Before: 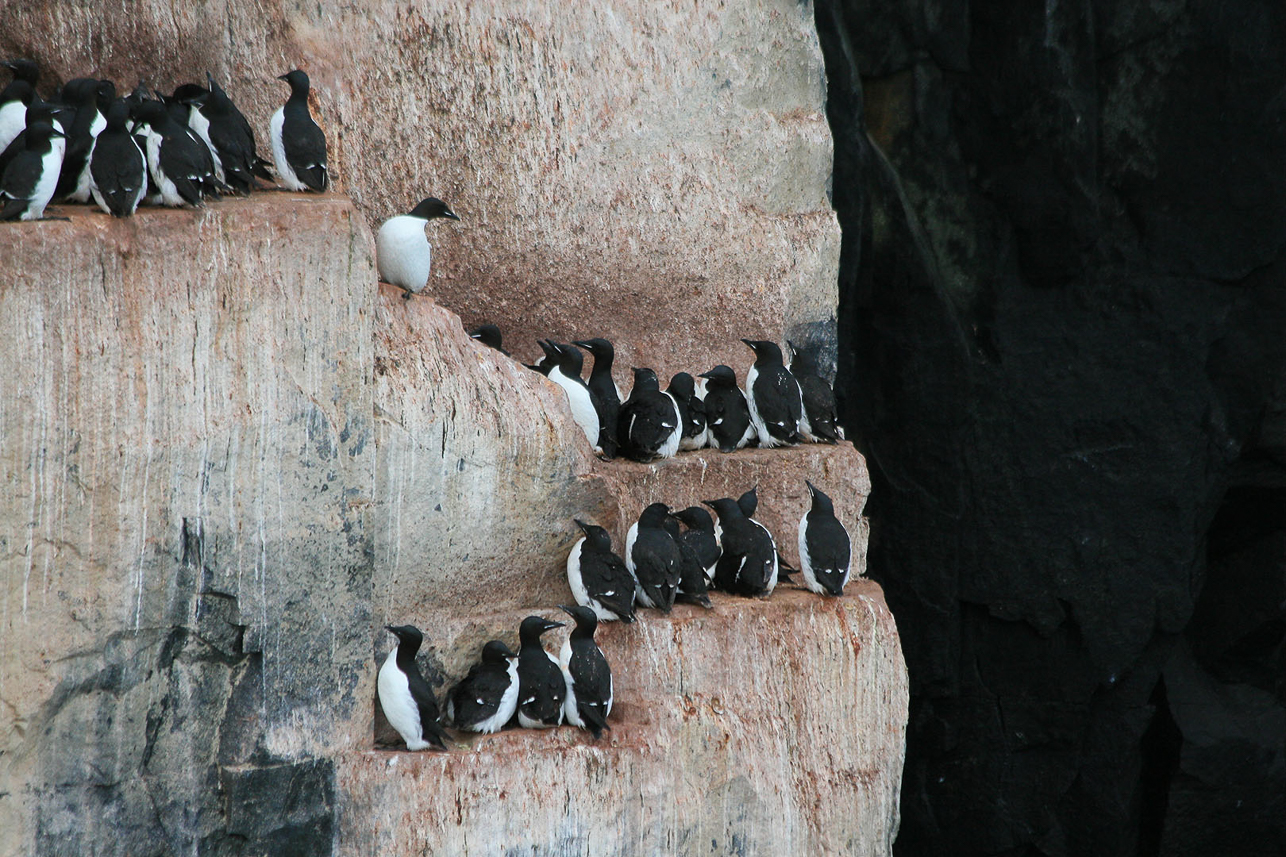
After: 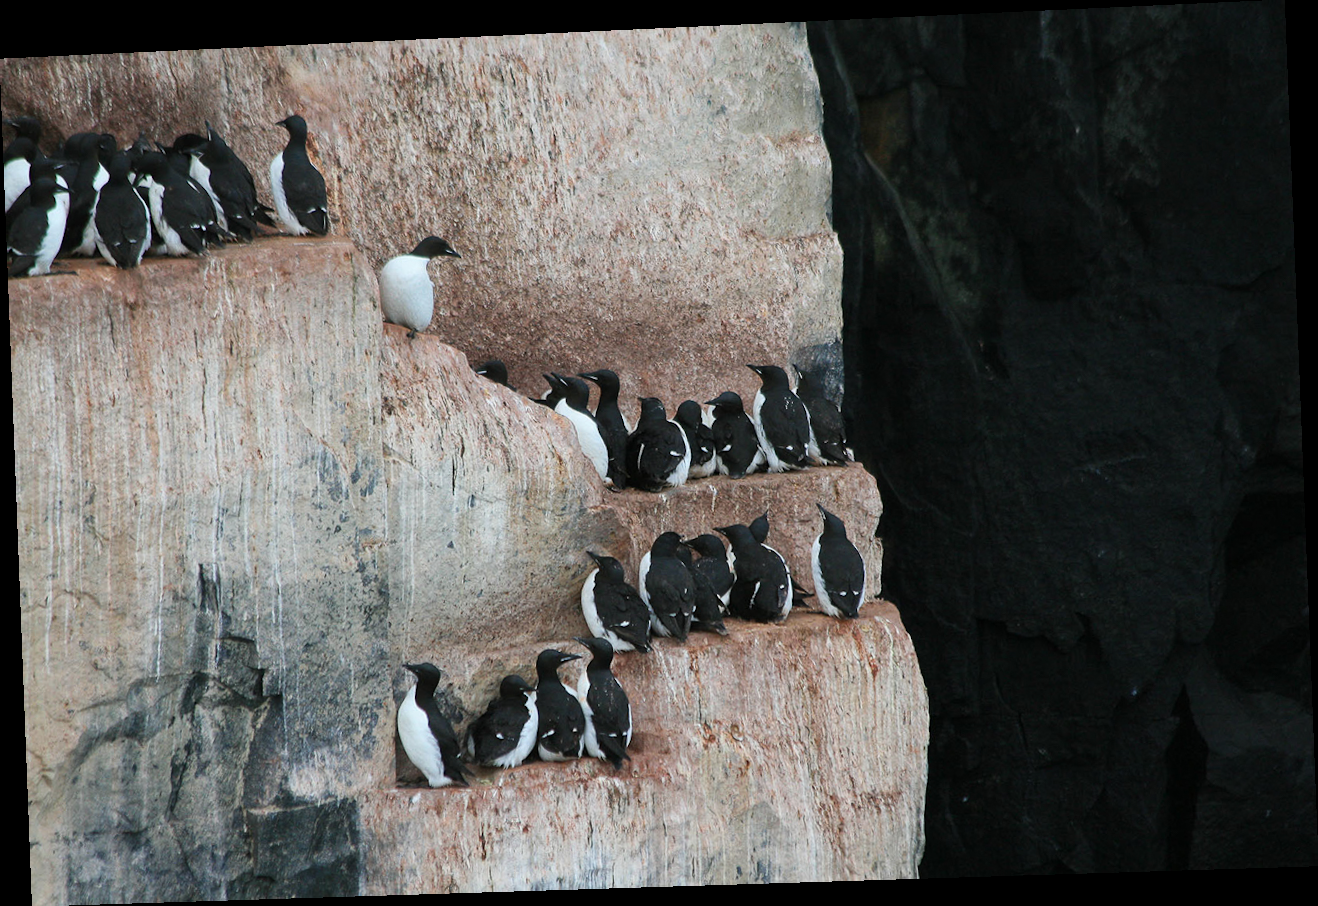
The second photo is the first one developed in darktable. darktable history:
rgb levels: preserve colors max RGB
rotate and perspective: rotation -2.22°, lens shift (horizontal) -0.022, automatic cropping off
